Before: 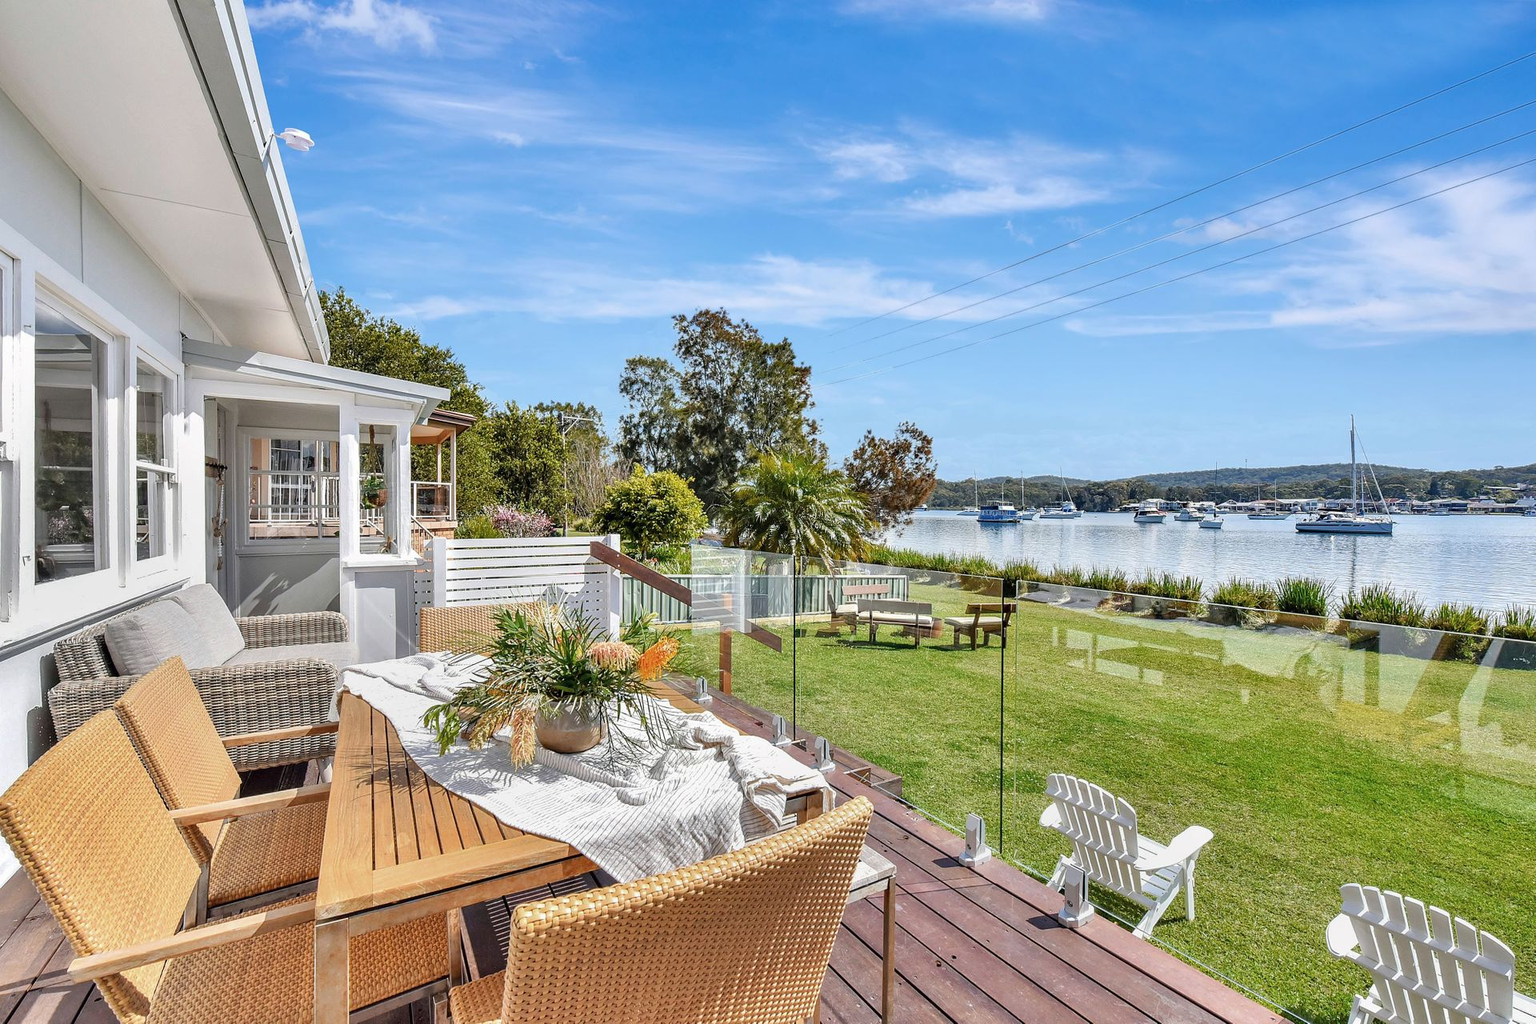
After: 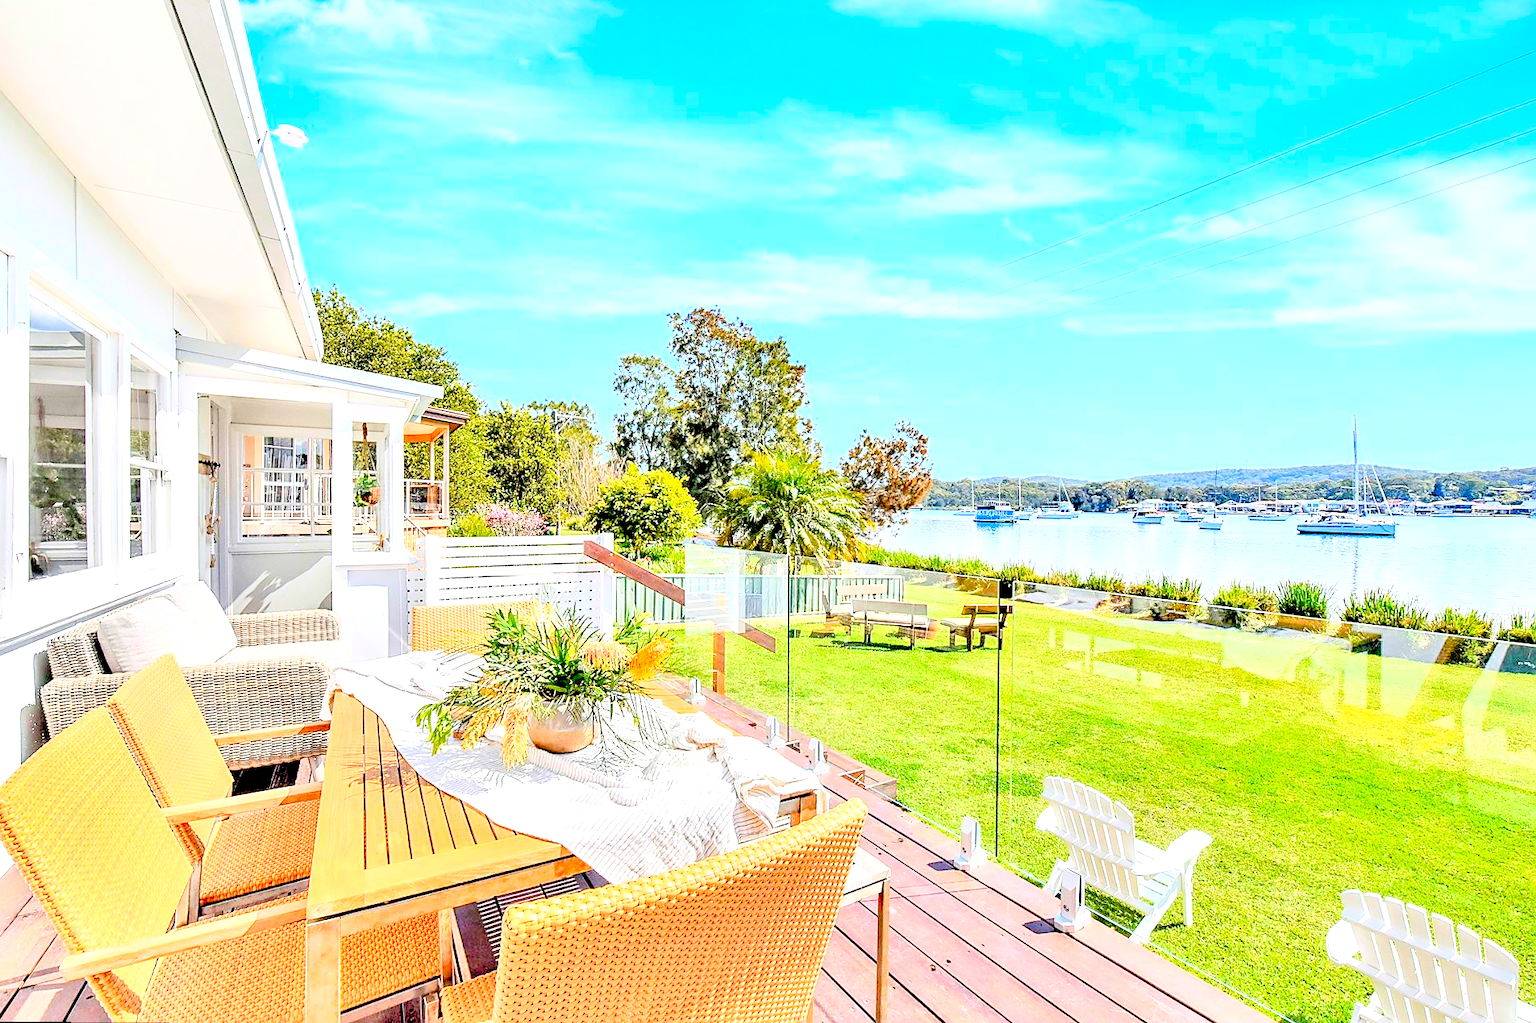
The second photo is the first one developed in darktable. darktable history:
sharpen: radius 1.864, amount 0.398, threshold 1.271
contrast brightness saturation: contrast 0.24, brightness 0.26, saturation 0.39
levels: levels [0.072, 0.414, 0.976]
exposure: black level correction 0.012, exposure 0.7 EV, compensate exposure bias true, compensate highlight preservation false
rotate and perspective: rotation 0.192°, lens shift (horizontal) -0.015, crop left 0.005, crop right 0.996, crop top 0.006, crop bottom 0.99
local contrast: mode bilateral grid, contrast 100, coarseness 100, detail 91%, midtone range 0.2
